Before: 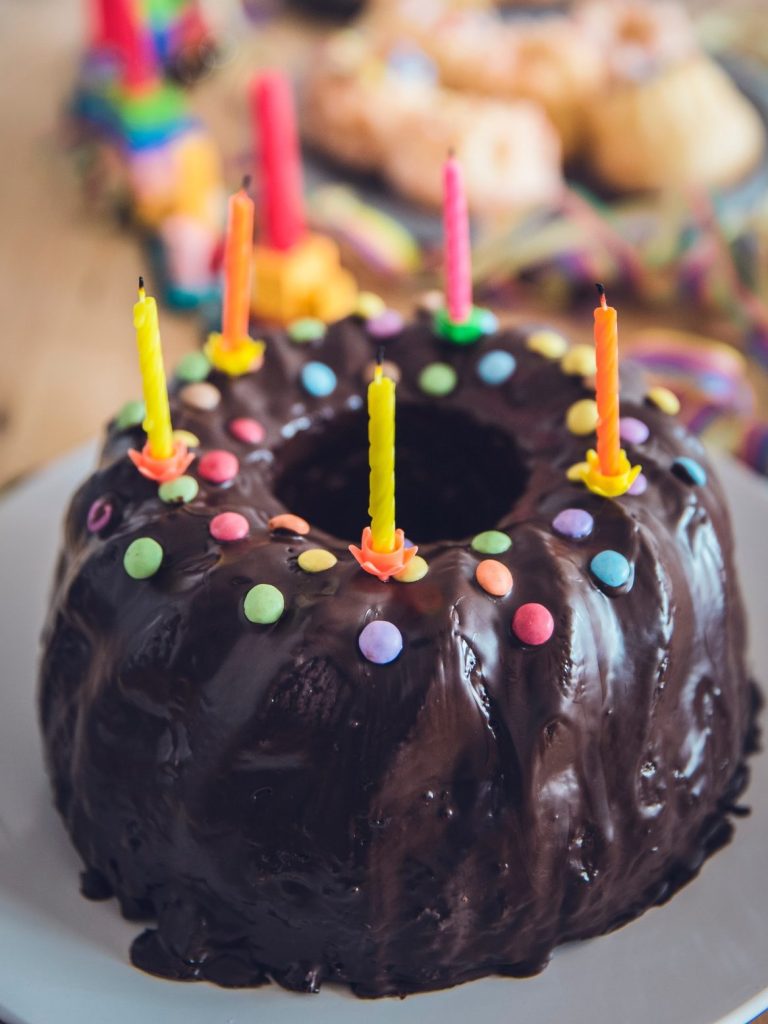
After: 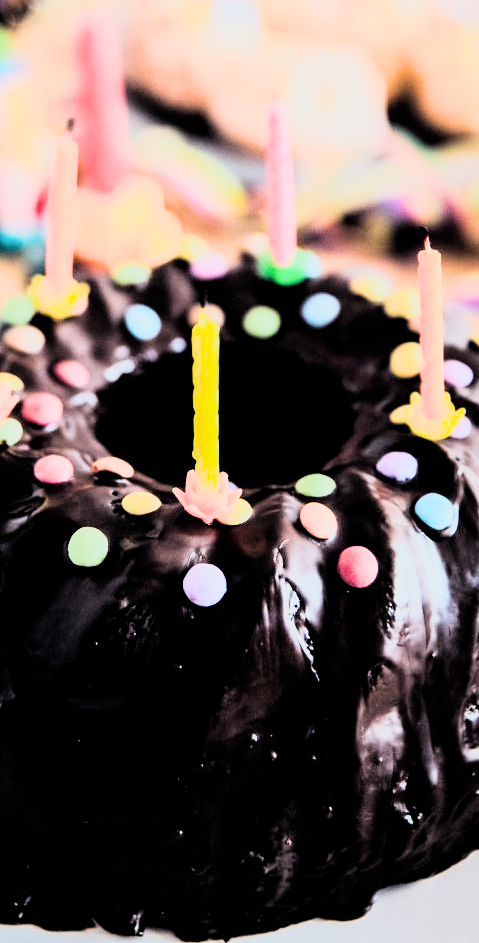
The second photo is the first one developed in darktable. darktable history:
crop and rotate: left 22.918%, top 5.629%, right 14.711%, bottom 2.247%
filmic rgb: black relative exposure -5 EV, white relative exposure 3.5 EV, hardness 3.19, contrast 1.4, highlights saturation mix -50%
rgb curve: curves: ch0 [(0, 0) (0.21, 0.15) (0.24, 0.21) (0.5, 0.75) (0.75, 0.96) (0.89, 0.99) (1, 1)]; ch1 [(0, 0.02) (0.21, 0.13) (0.25, 0.2) (0.5, 0.67) (0.75, 0.9) (0.89, 0.97) (1, 1)]; ch2 [(0, 0.02) (0.21, 0.13) (0.25, 0.2) (0.5, 0.67) (0.75, 0.9) (0.89, 0.97) (1, 1)], compensate middle gray true
